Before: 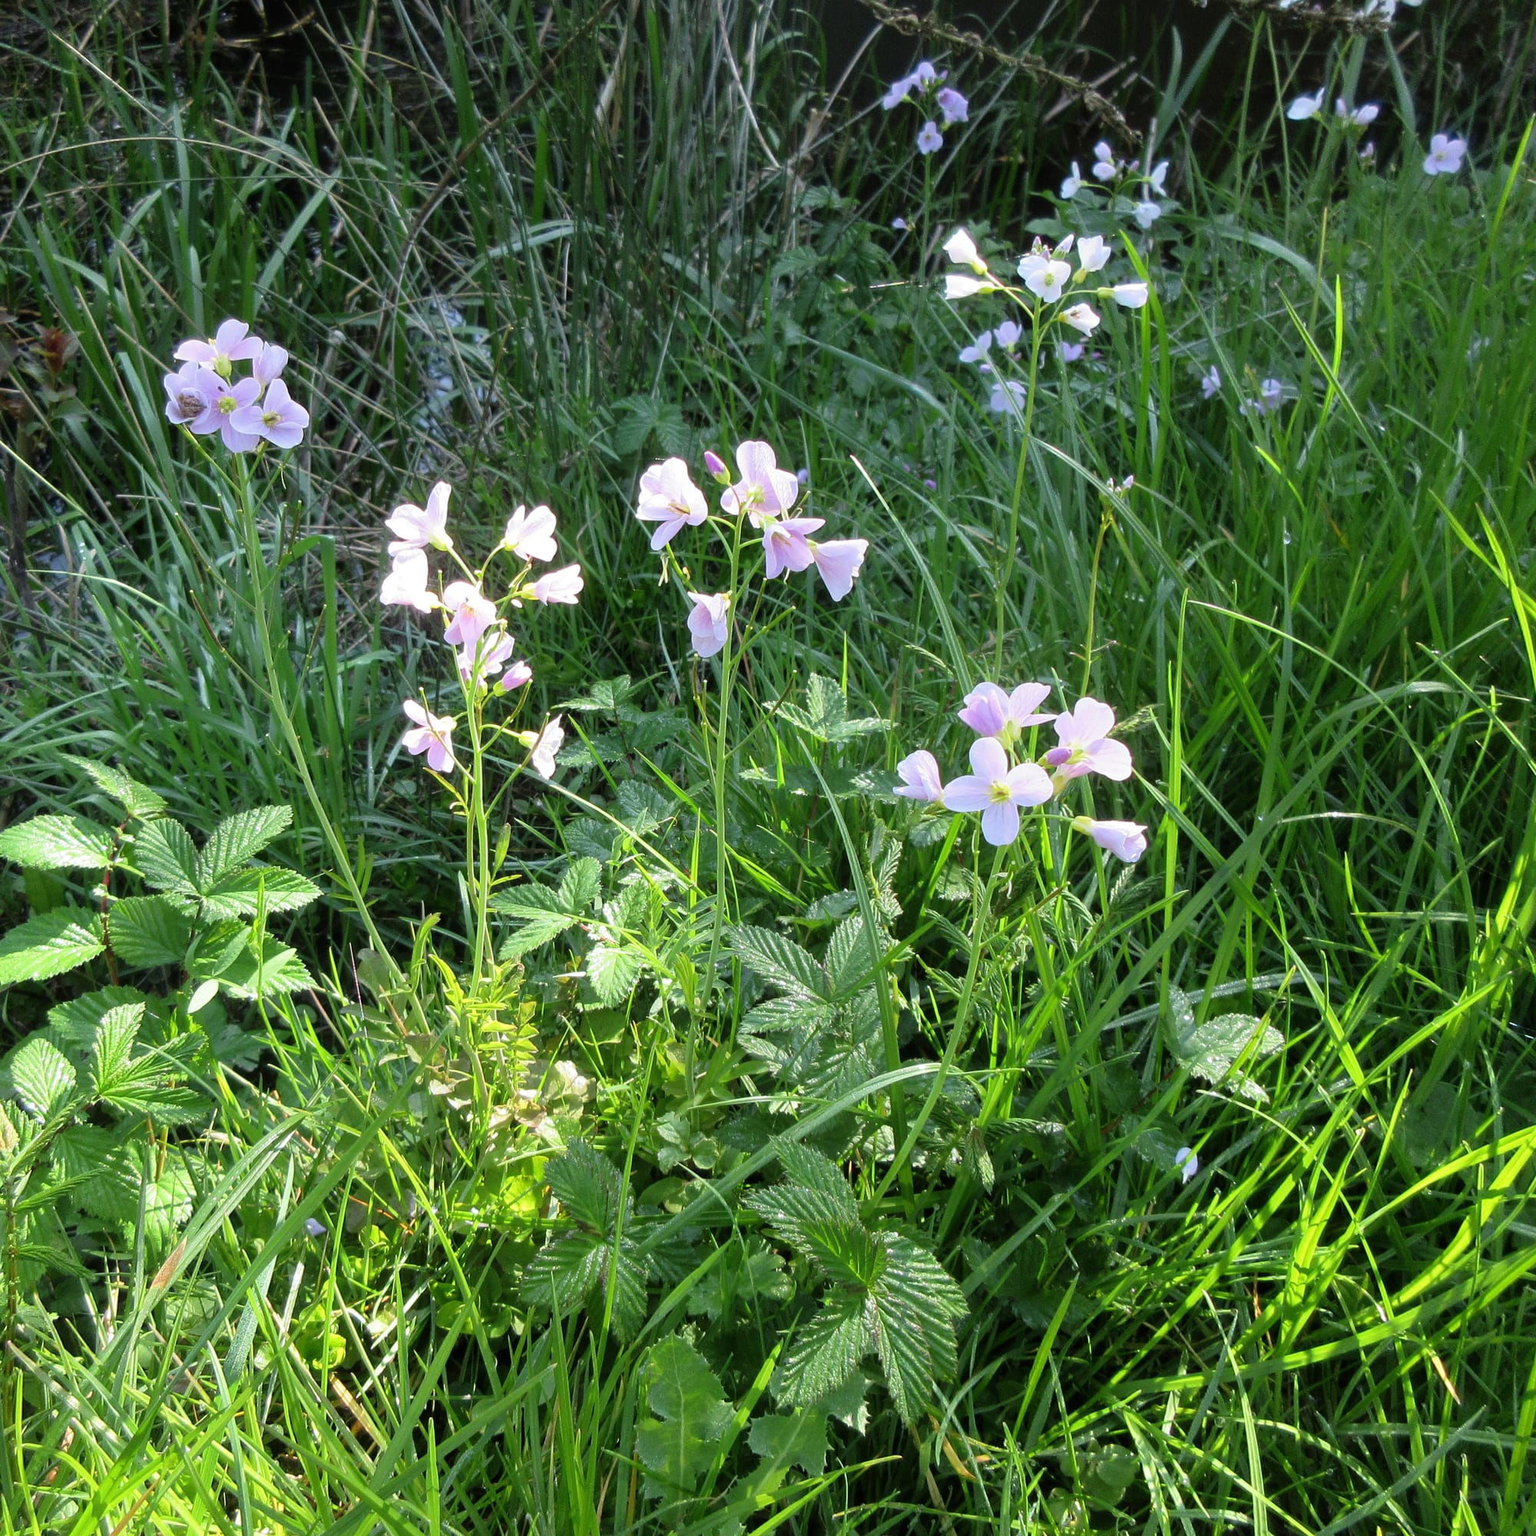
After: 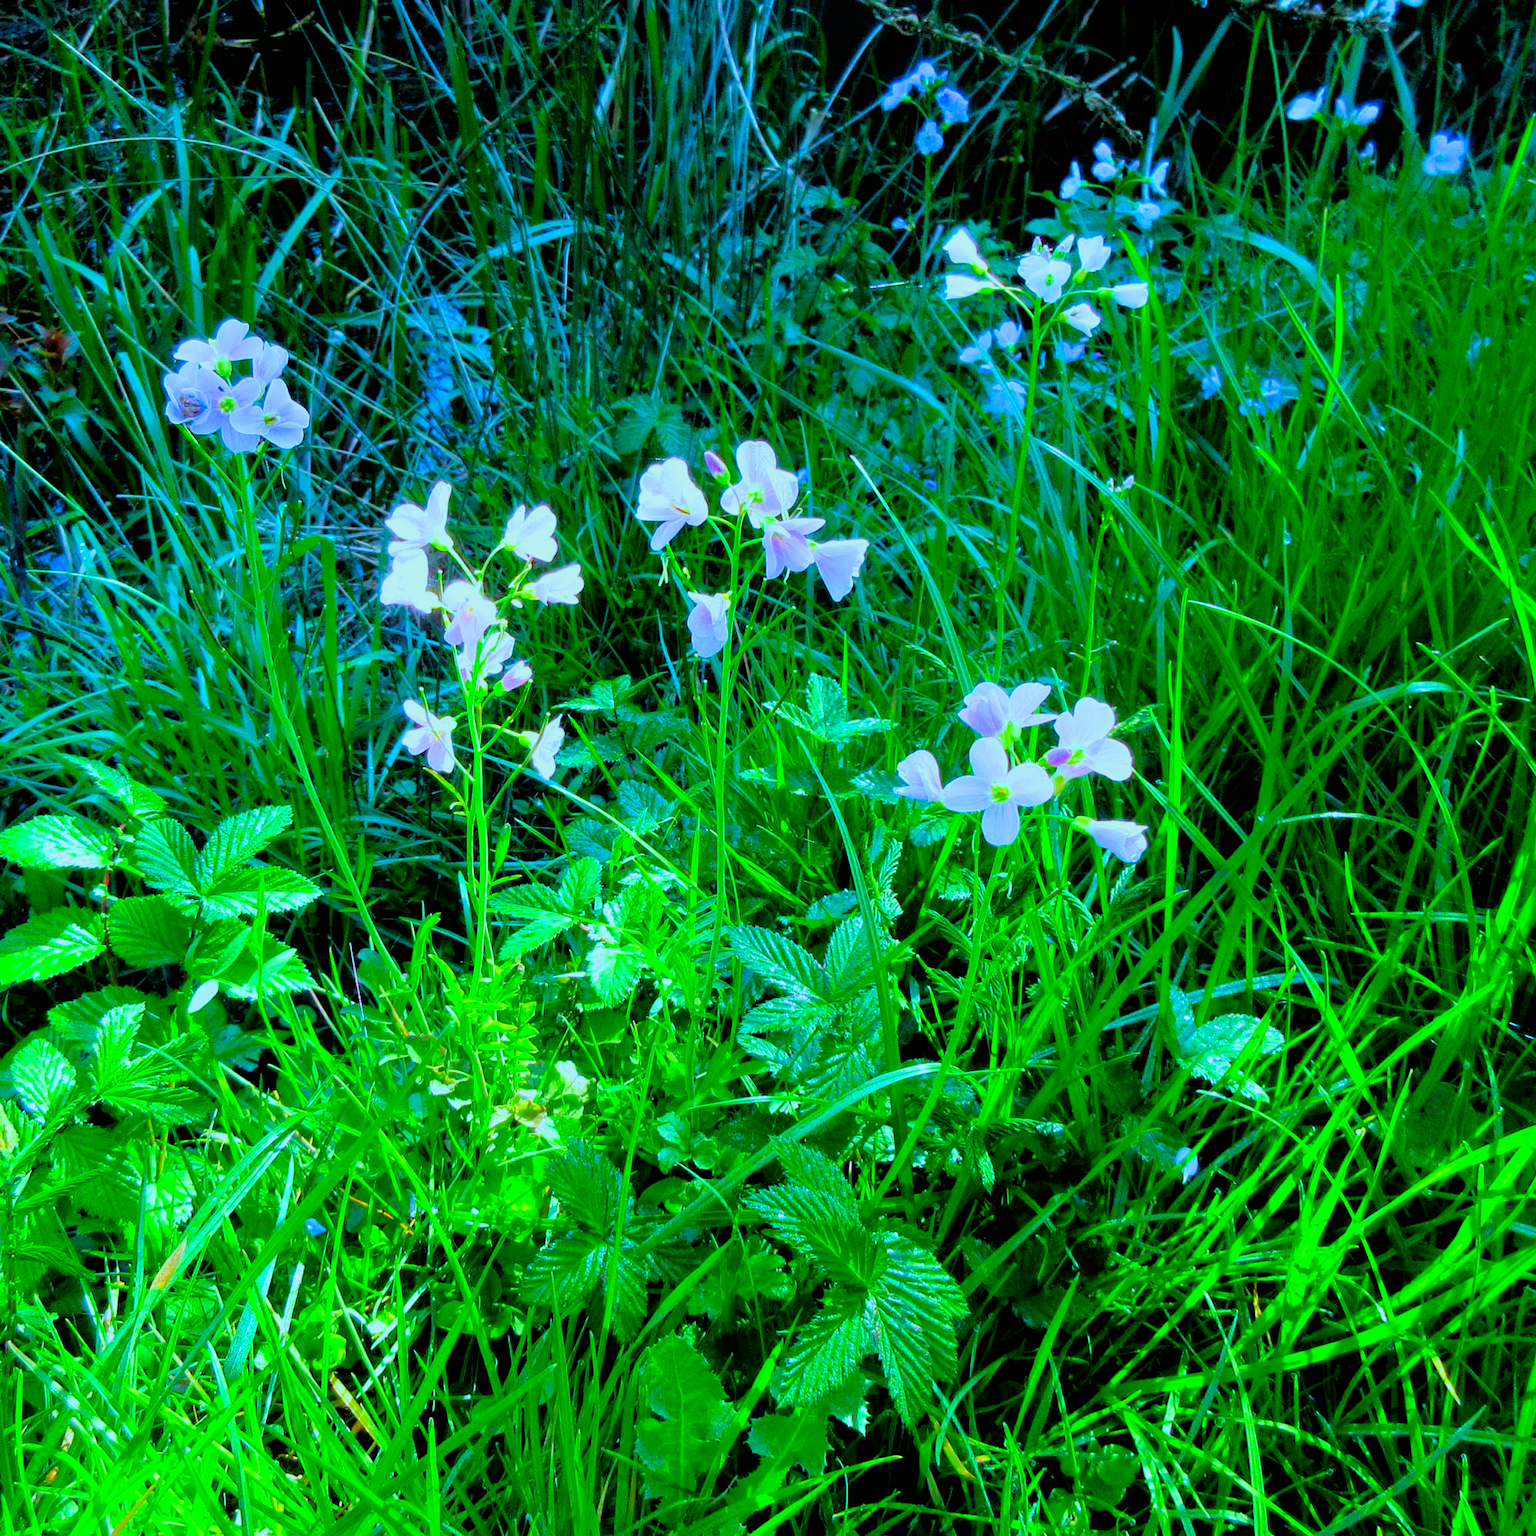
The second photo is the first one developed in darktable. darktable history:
white balance: red 0.871, blue 1.249
color correction: highlights a* -10.77, highlights b* 9.8, saturation 1.72
color balance rgb: linear chroma grading › global chroma 9.31%, global vibrance 41.49%
exposure: exposure 0.485 EV, compensate highlight preservation false
filmic rgb: black relative exposure -3.86 EV, white relative exposure 3.48 EV, hardness 2.63, contrast 1.103
